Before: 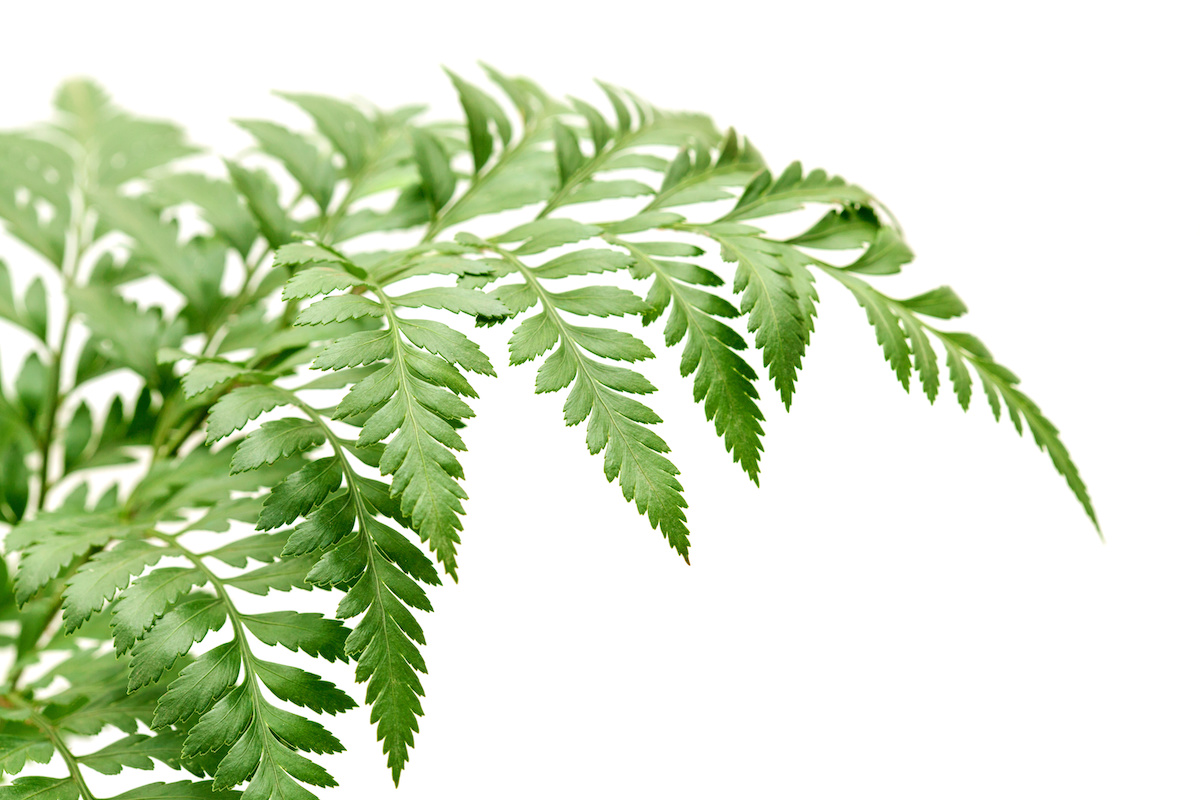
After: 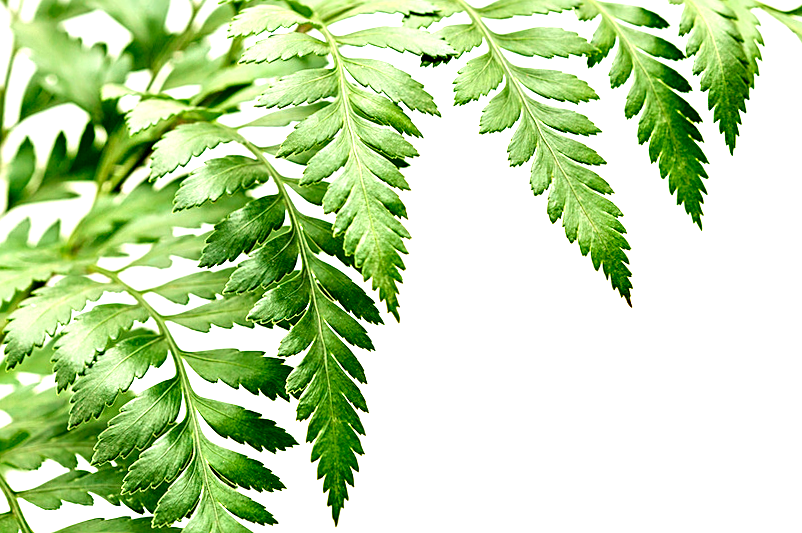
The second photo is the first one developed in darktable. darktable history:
contrast equalizer: octaves 7, y [[0.6 ×6], [0.55 ×6], [0 ×6], [0 ×6], [0 ×6]]
sharpen: on, module defaults
crop and rotate: angle -0.668°, left 3.905%, top 32.177%, right 28.088%
exposure: black level correction 0, exposure 0.701 EV, compensate highlight preservation false
